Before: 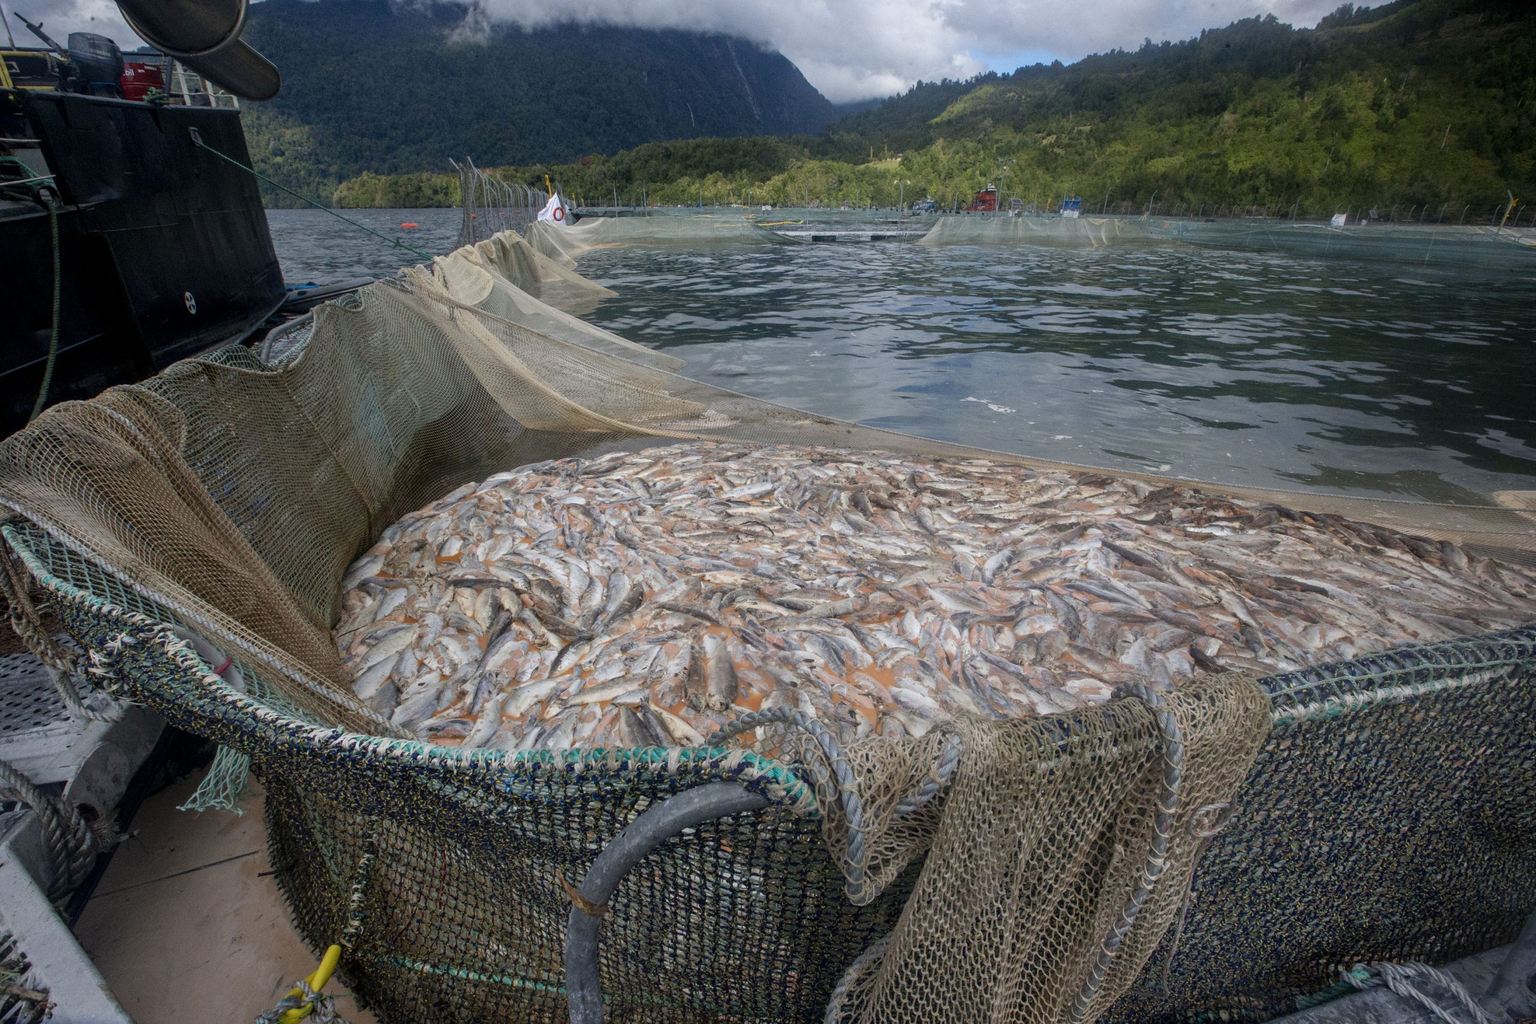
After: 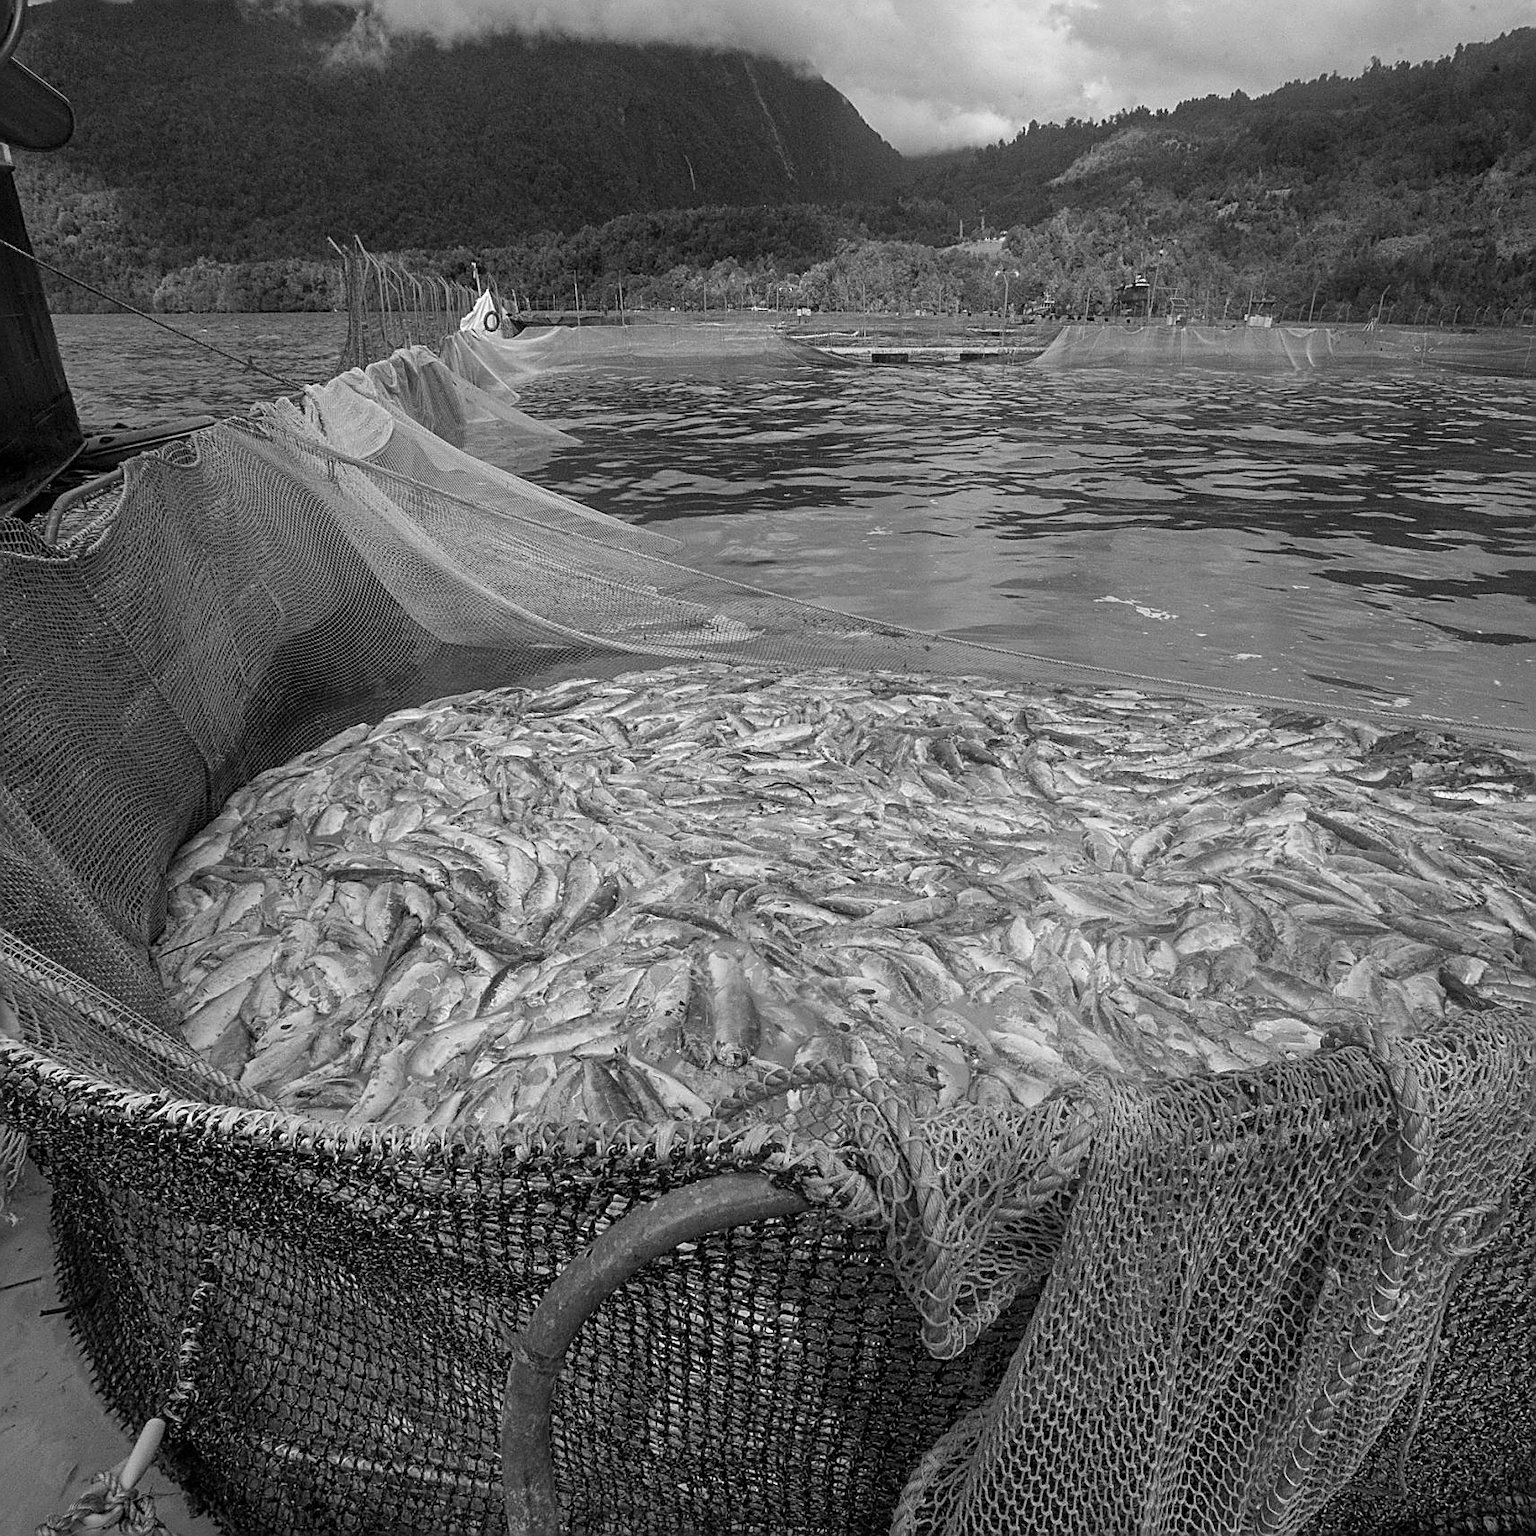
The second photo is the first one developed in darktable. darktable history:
color balance rgb: perceptual saturation grading › global saturation 20%, perceptual saturation grading › highlights -25%, perceptual saturation grading › shadows 50%
sharpen: amount 0.901
monochrome: on, module defaults
crop and rotate: left 15.055%, right 18.278%
